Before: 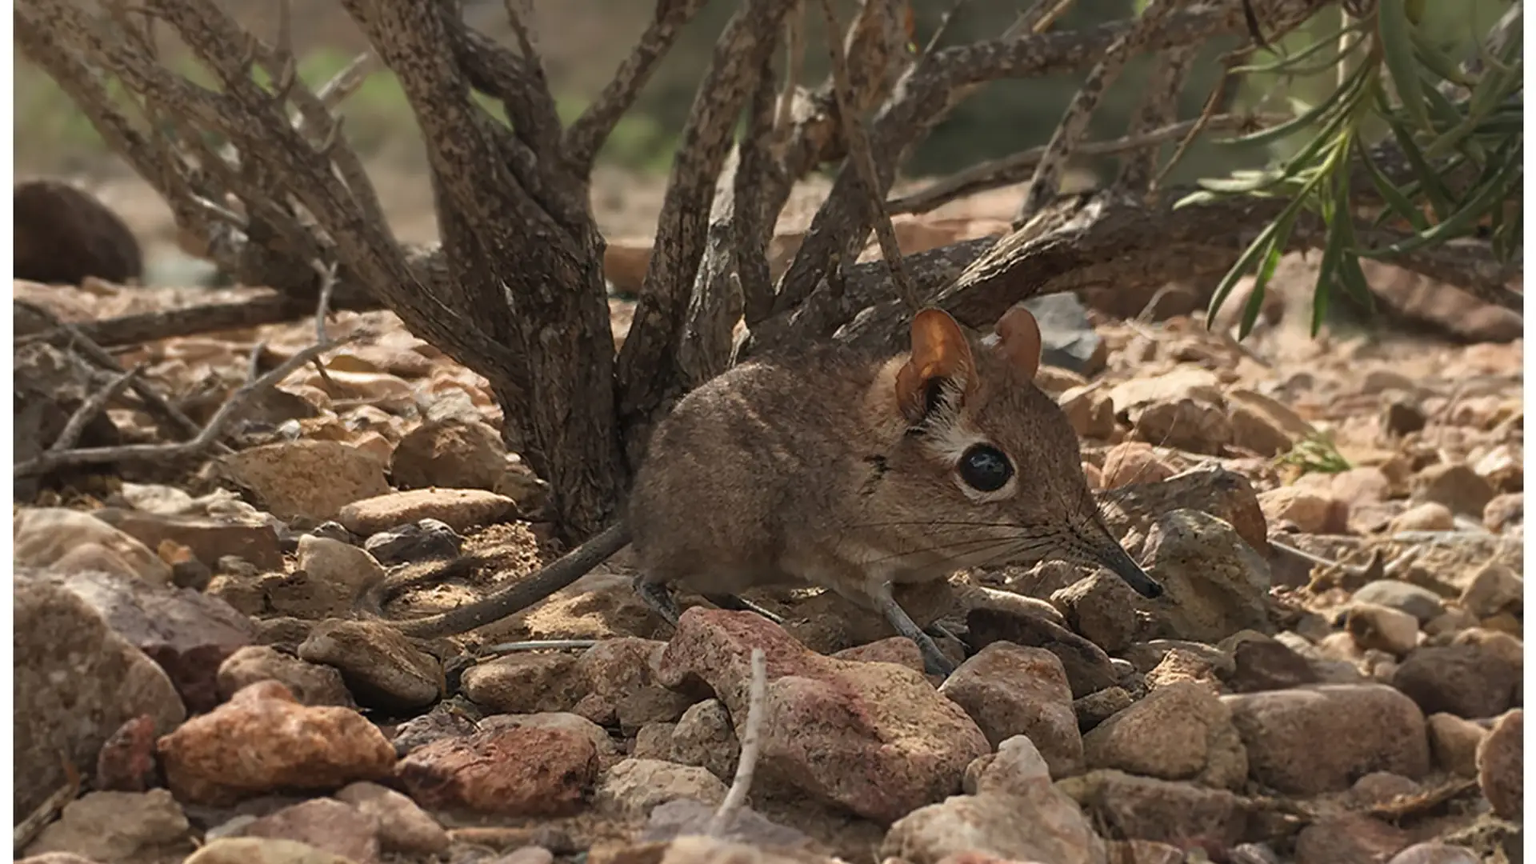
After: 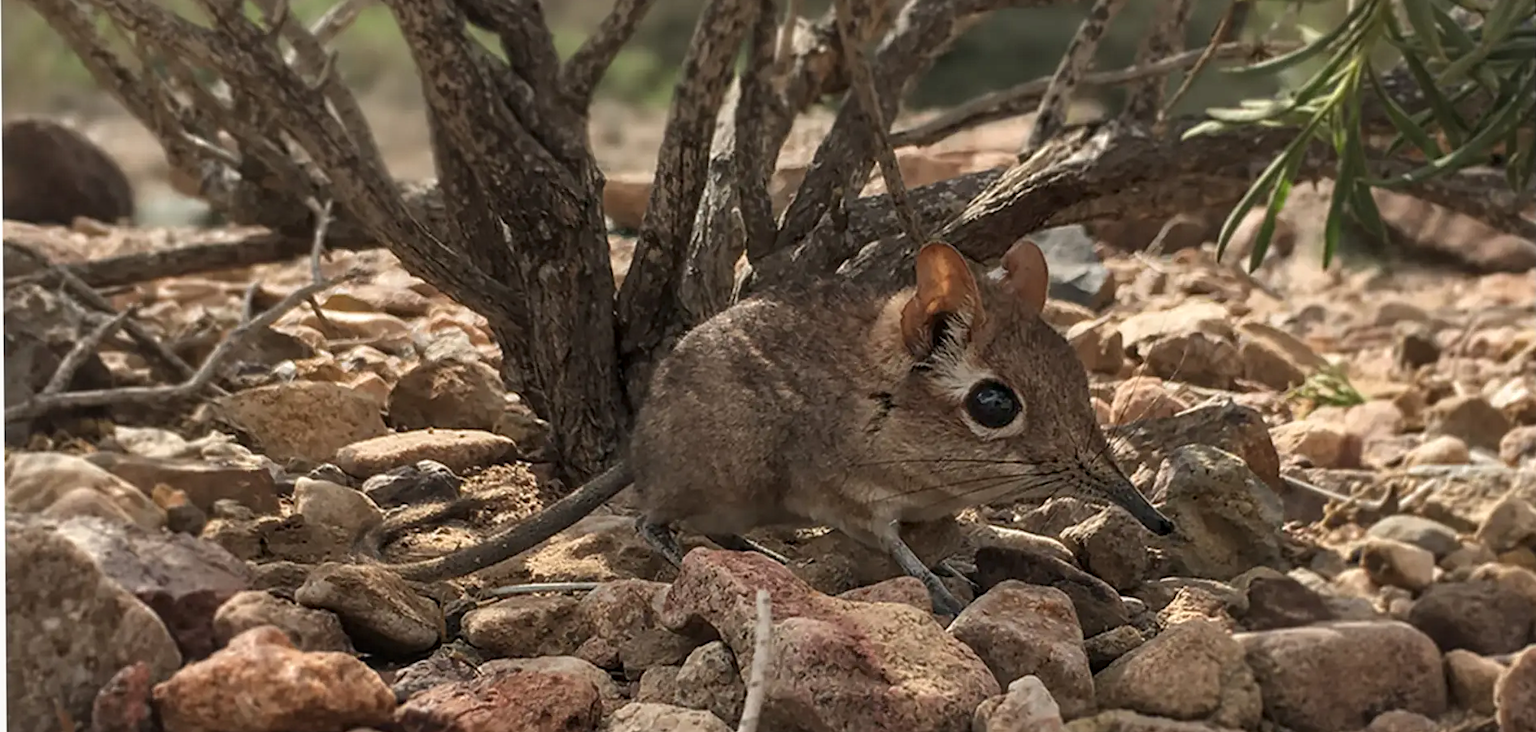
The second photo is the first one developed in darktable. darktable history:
shadows and highlights: shadows 29.32, highlights -29.32, low approximation 0.01, soften with gaussian
rotate and perspective: rotation -0.45°, automatic cropping original format, crop left 0.008, crop right 0.992, crop top 0.012, crop bottom 0.988
crop: top 7.625%, bottom 8.027%
local contrast: on, module defaults
